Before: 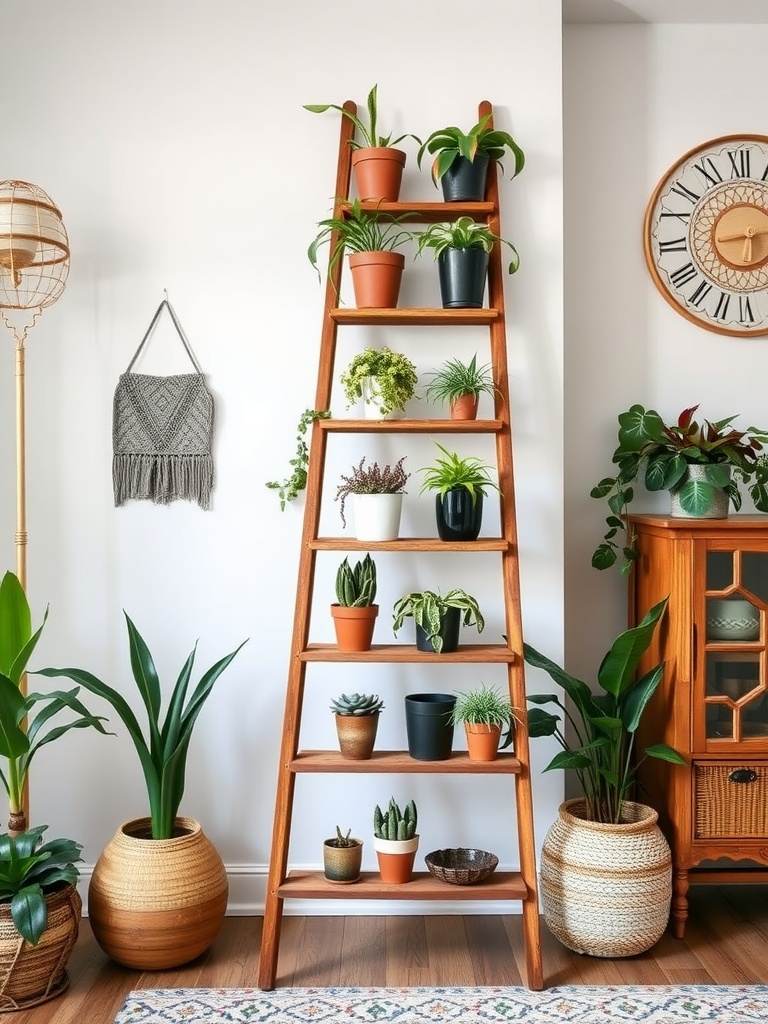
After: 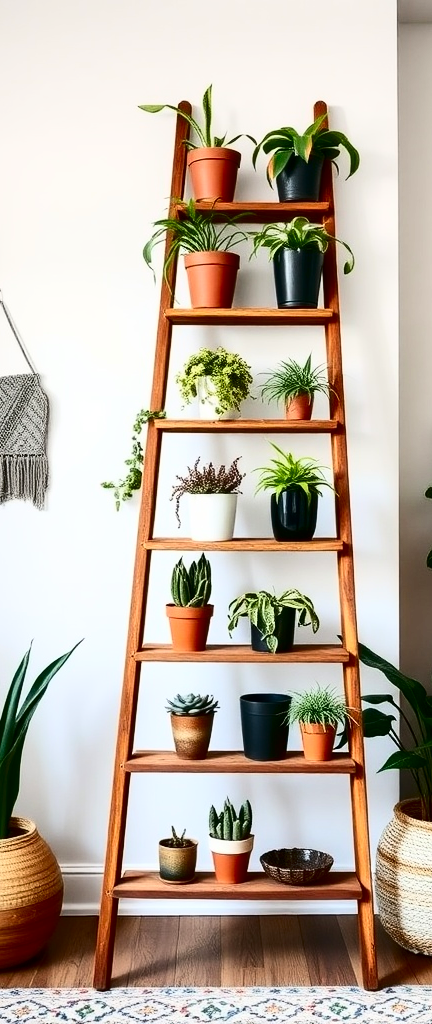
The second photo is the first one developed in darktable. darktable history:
contrast brightness saturation: contrast 0.32, brightness -0.08, saturation 0.17
crop: left 21.496%, right 22.254%
